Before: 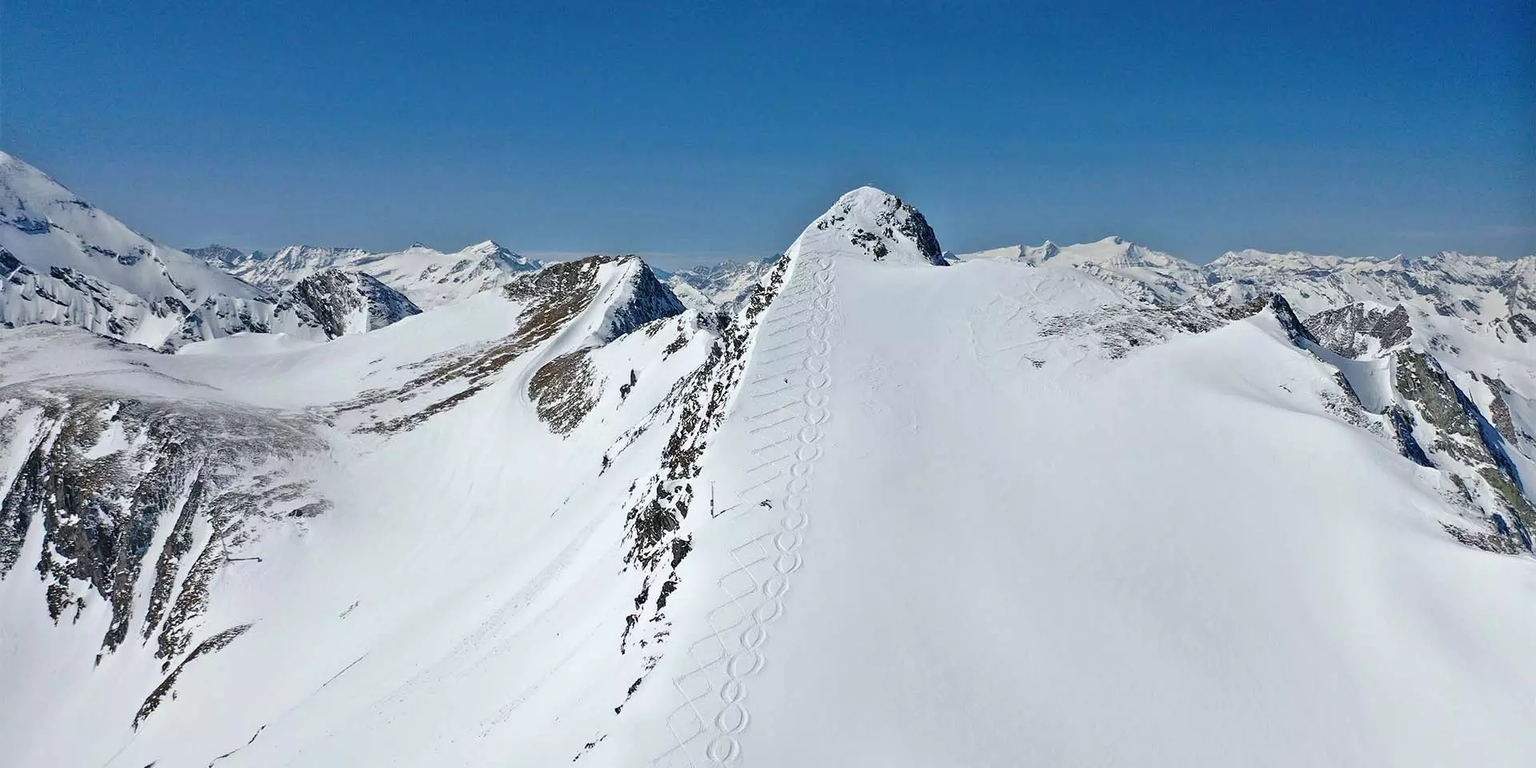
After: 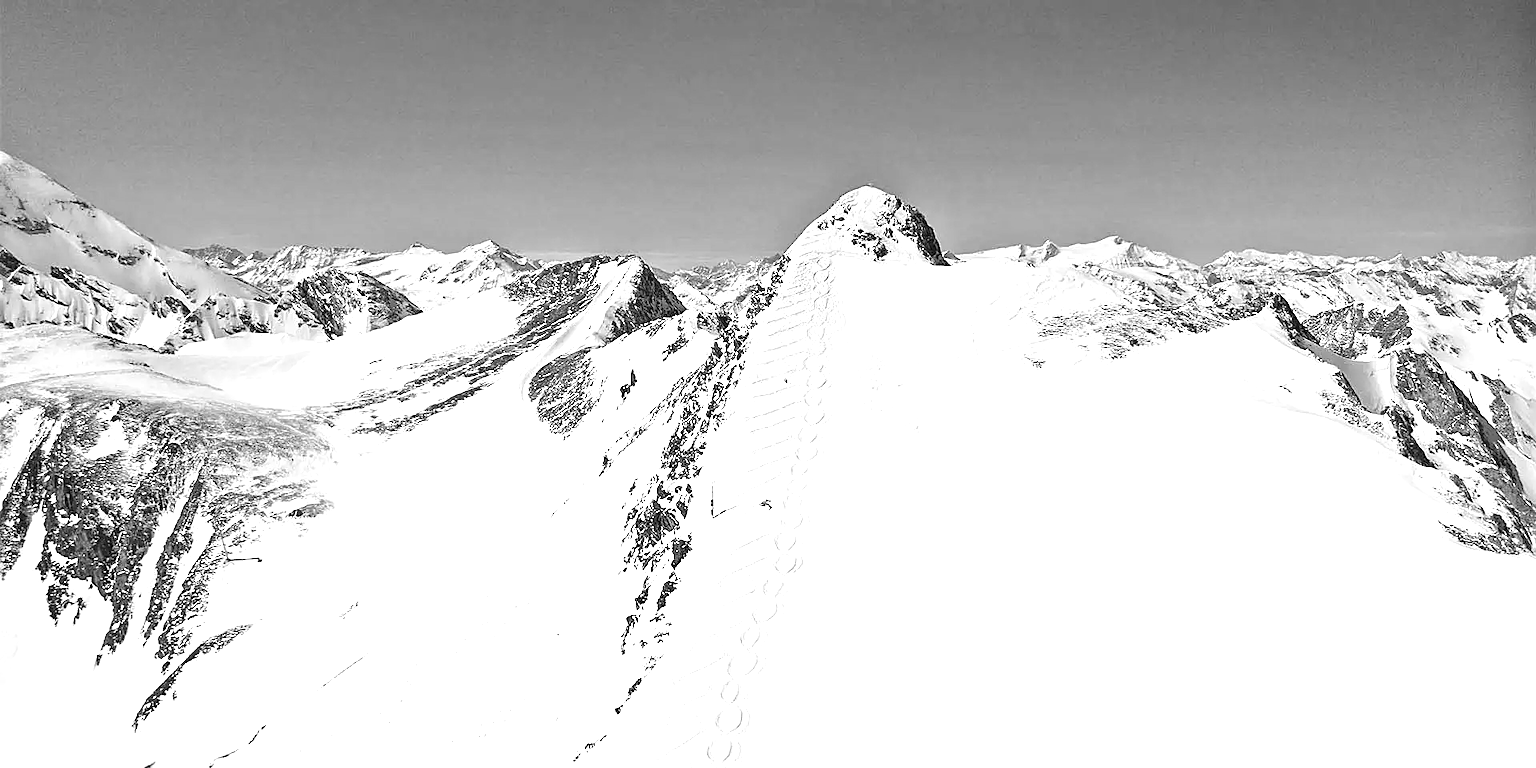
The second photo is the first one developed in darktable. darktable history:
contrast brightness saturation: saturation -0.05
white balance: red 0.976, blue 1.04
sharpen: on, module defaults
monochrome: on, module defaults
exposure: black level correction 0, exposure 1 EV, compensate exposure bias true, compensate highlight preservation false
